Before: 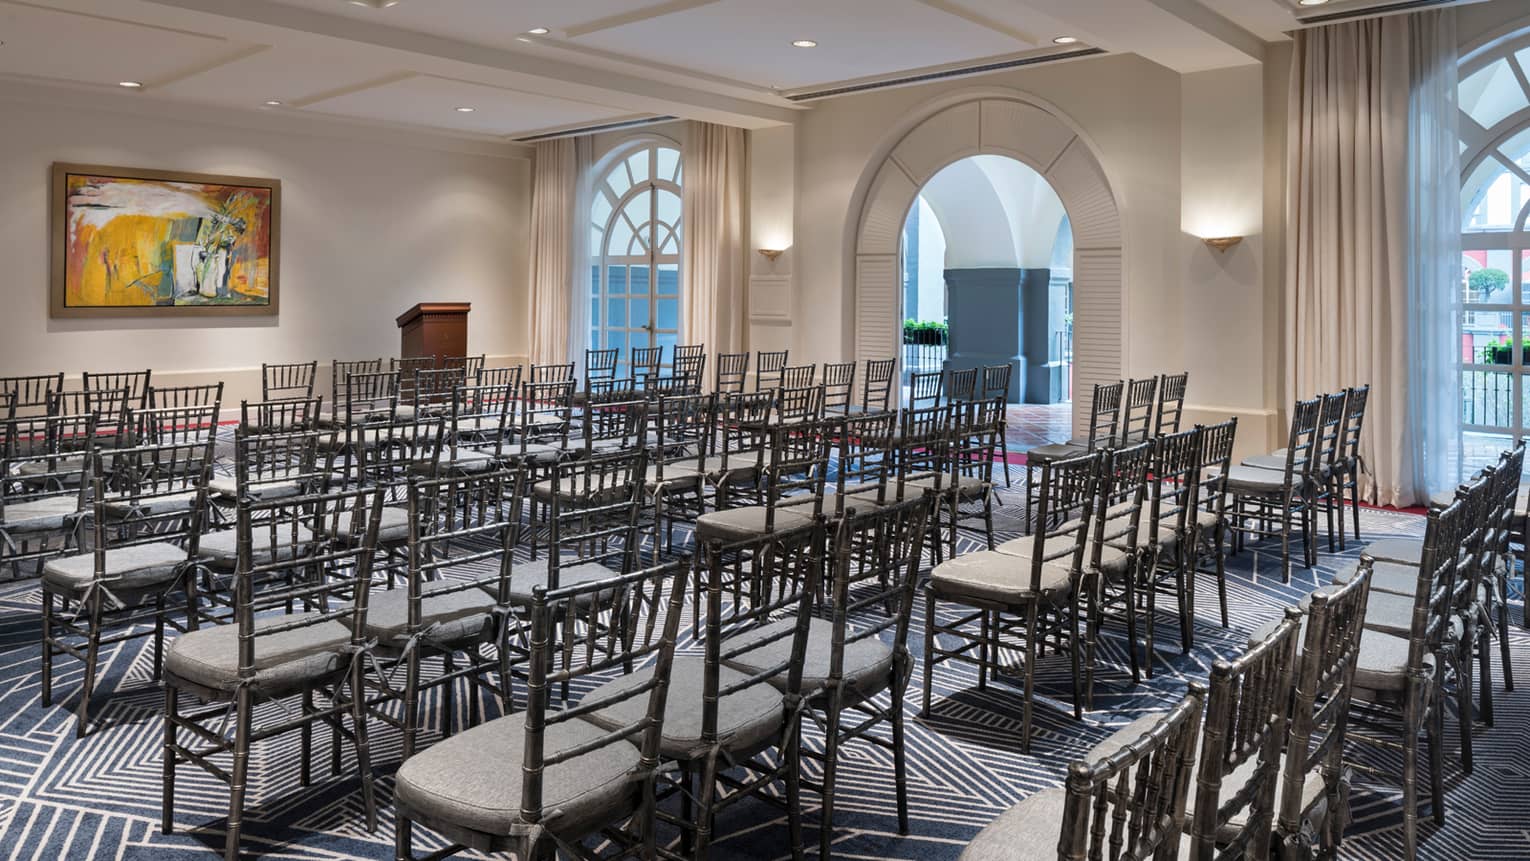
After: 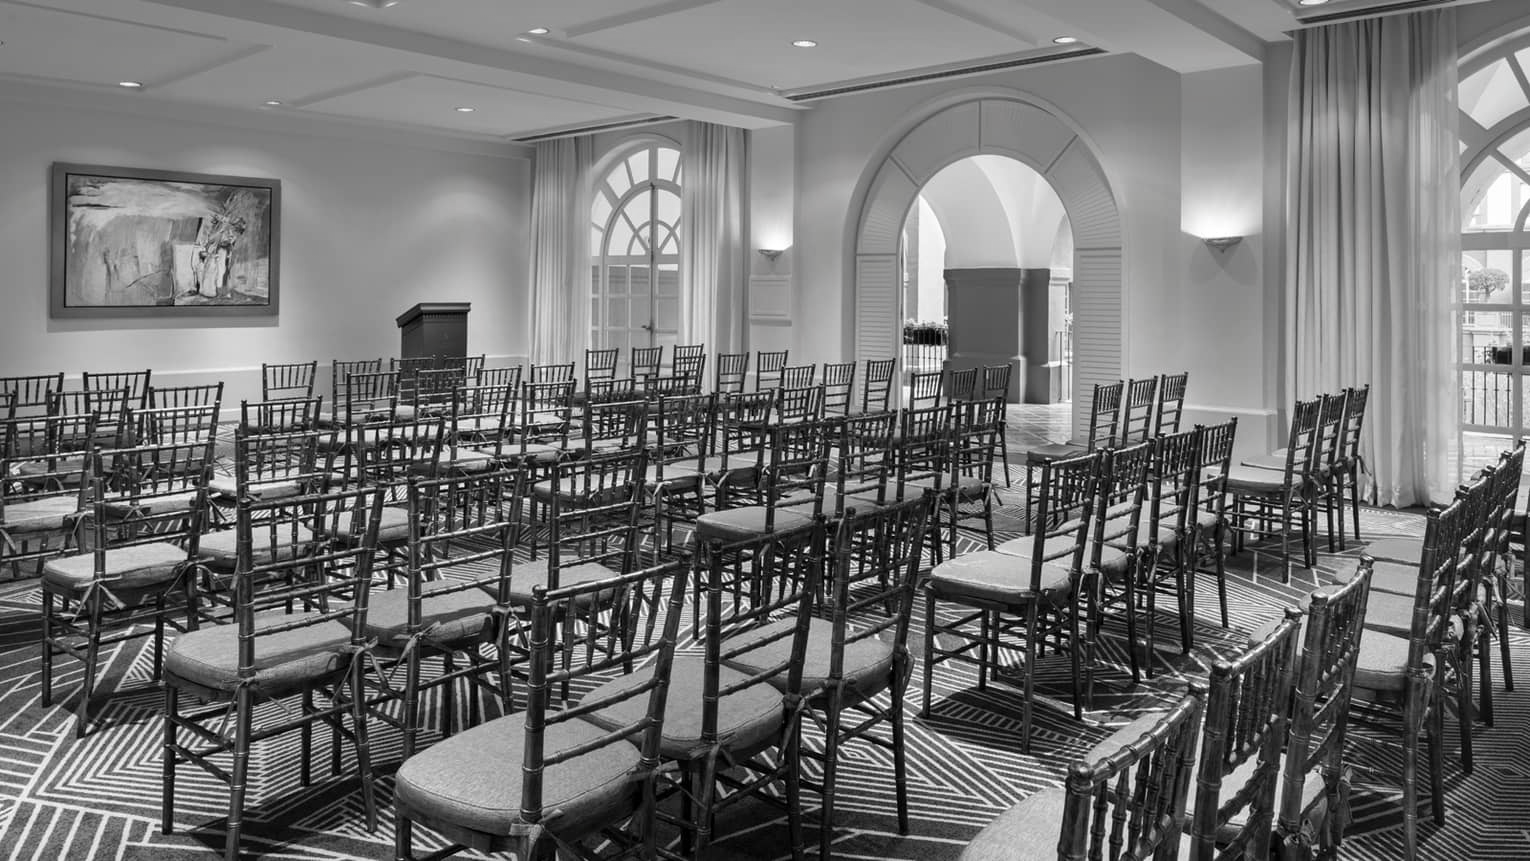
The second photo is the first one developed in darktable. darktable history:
contrast brightness saturation: saturation -0.997
